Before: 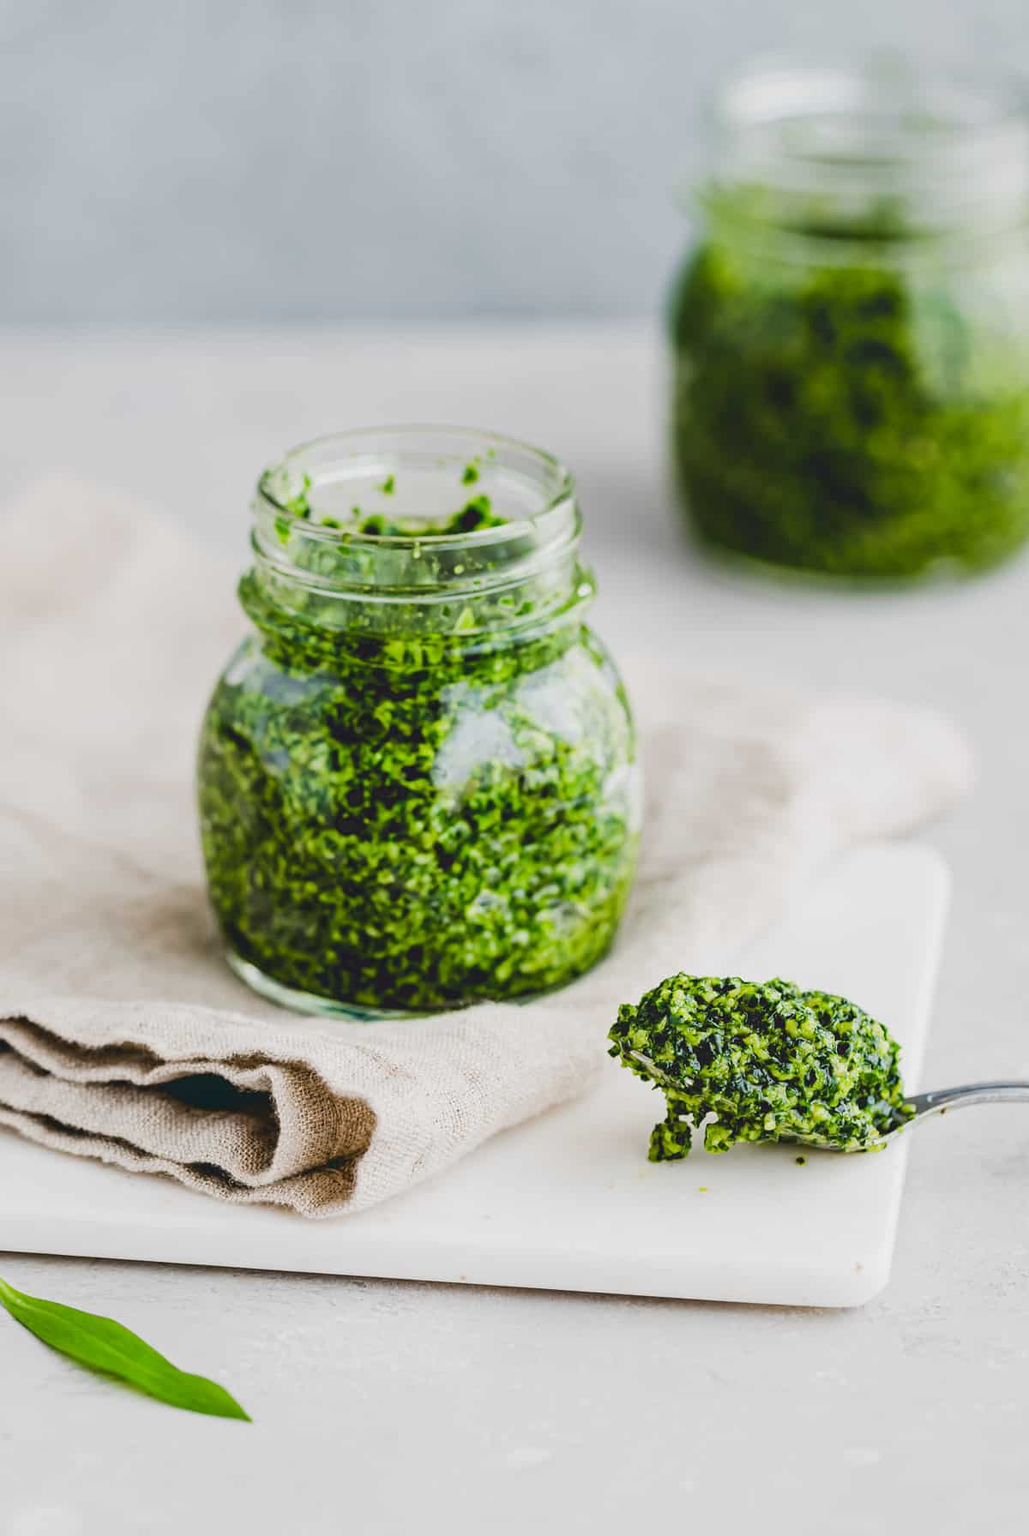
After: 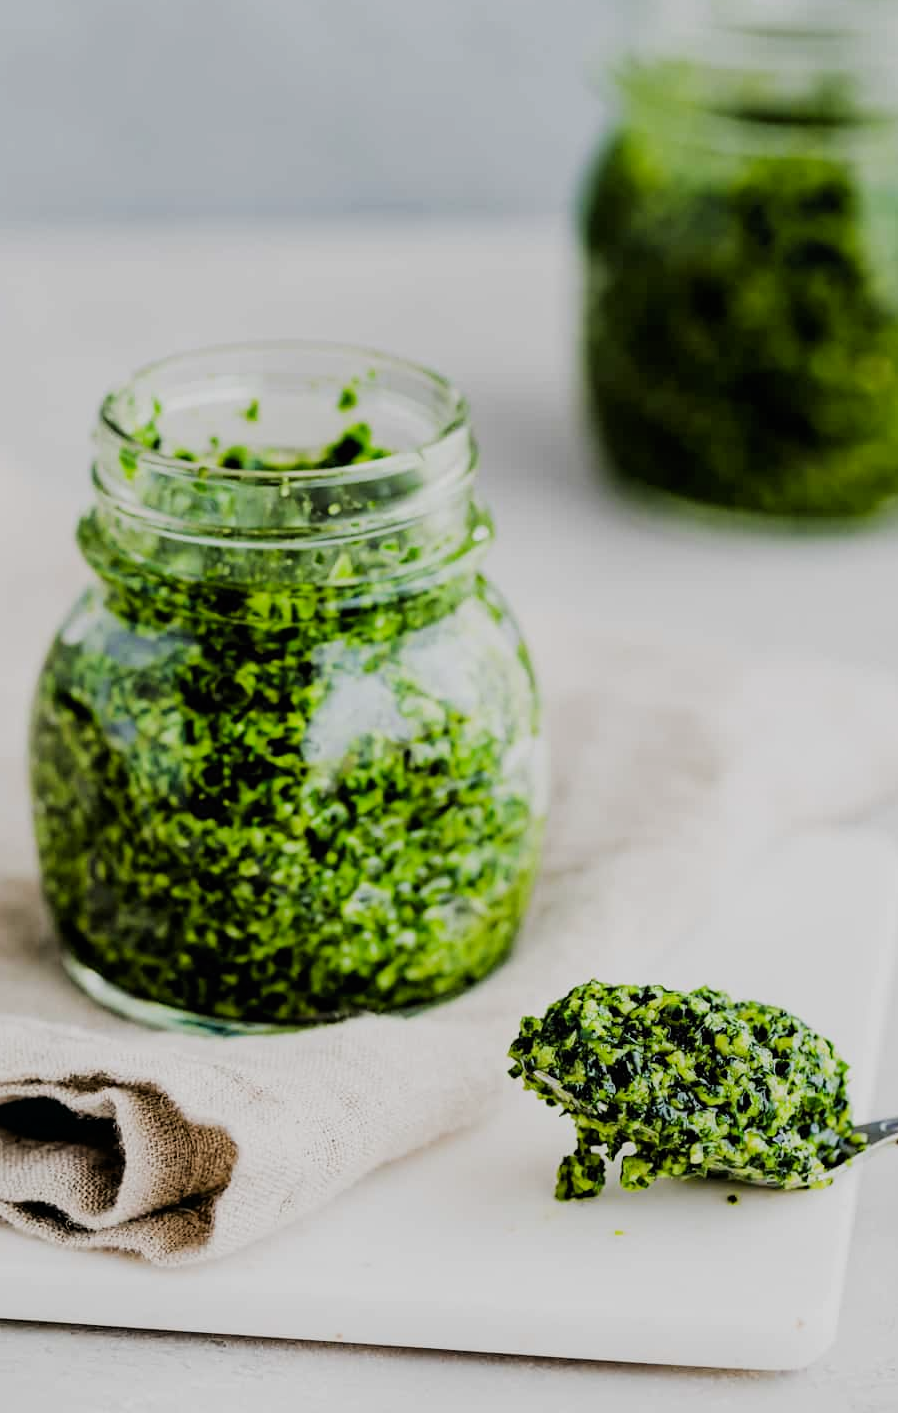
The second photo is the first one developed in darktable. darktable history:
crop: left 16.768%, top 8.653%, right 8.362%, bottom 12.485%
contrast brightness saturation: contrast 0.03, brightness -0.04
filmic rgb: black relative exposure -5 EV, hardness 2.88, contrast 1.2, highlights saturation mix -30%
